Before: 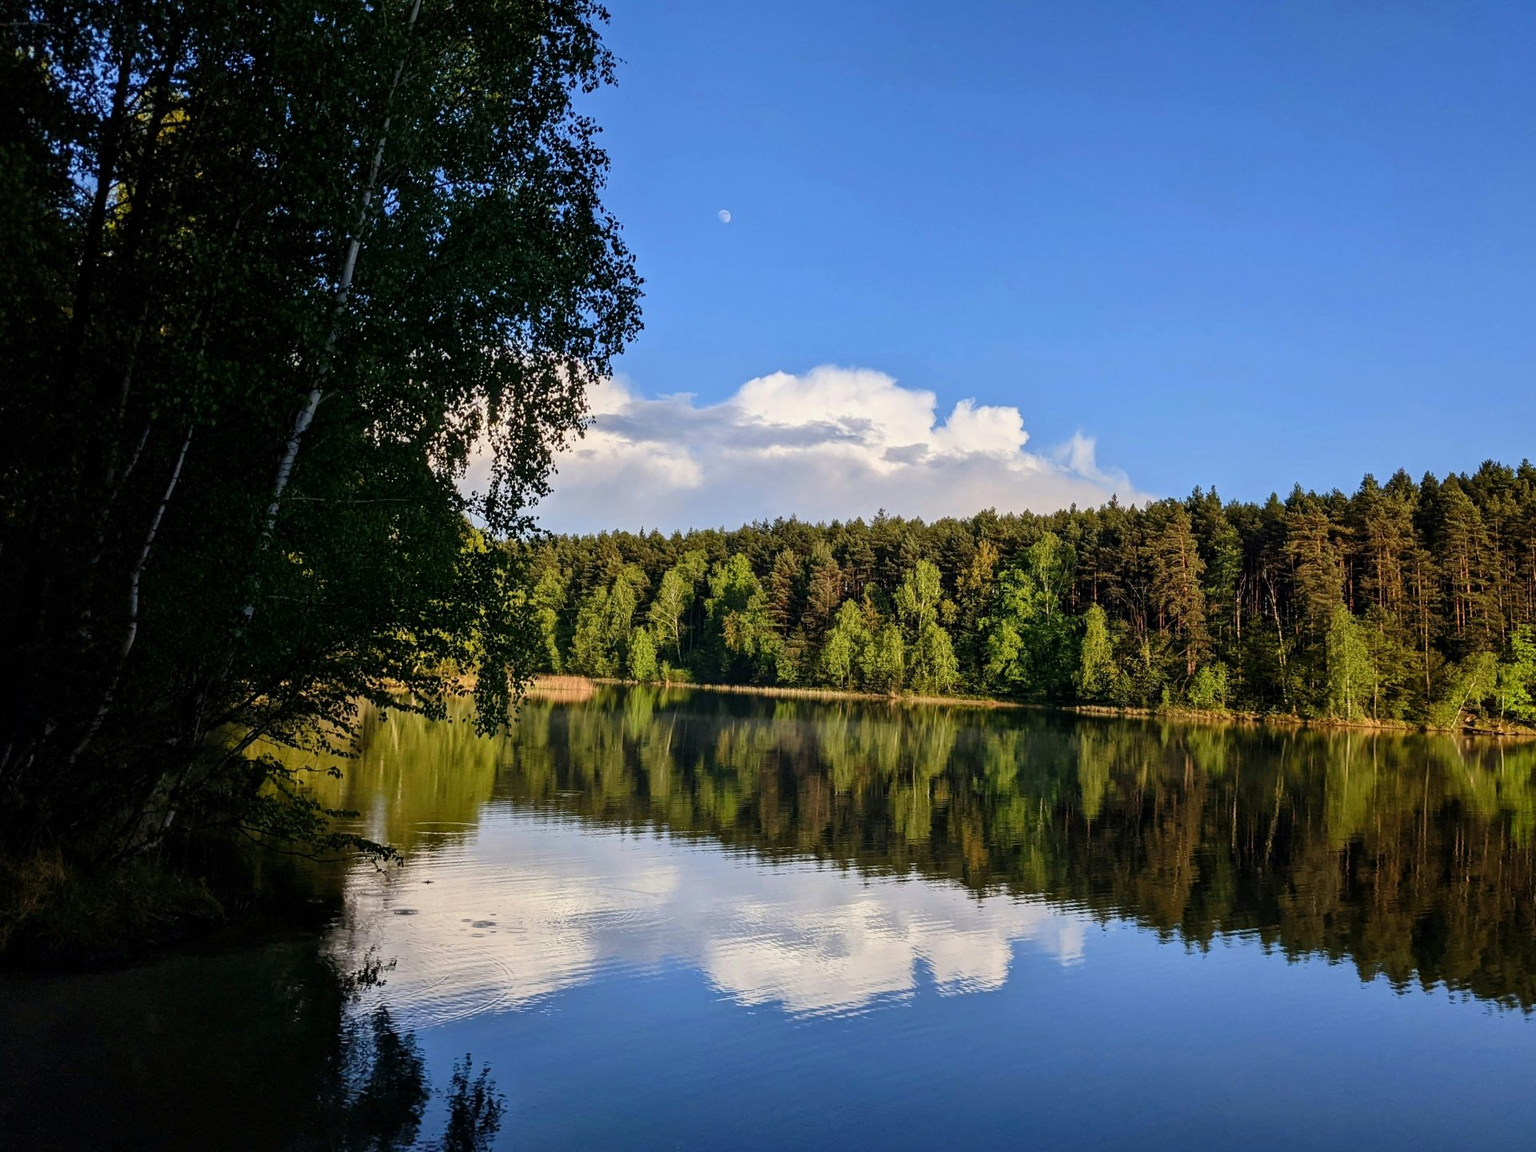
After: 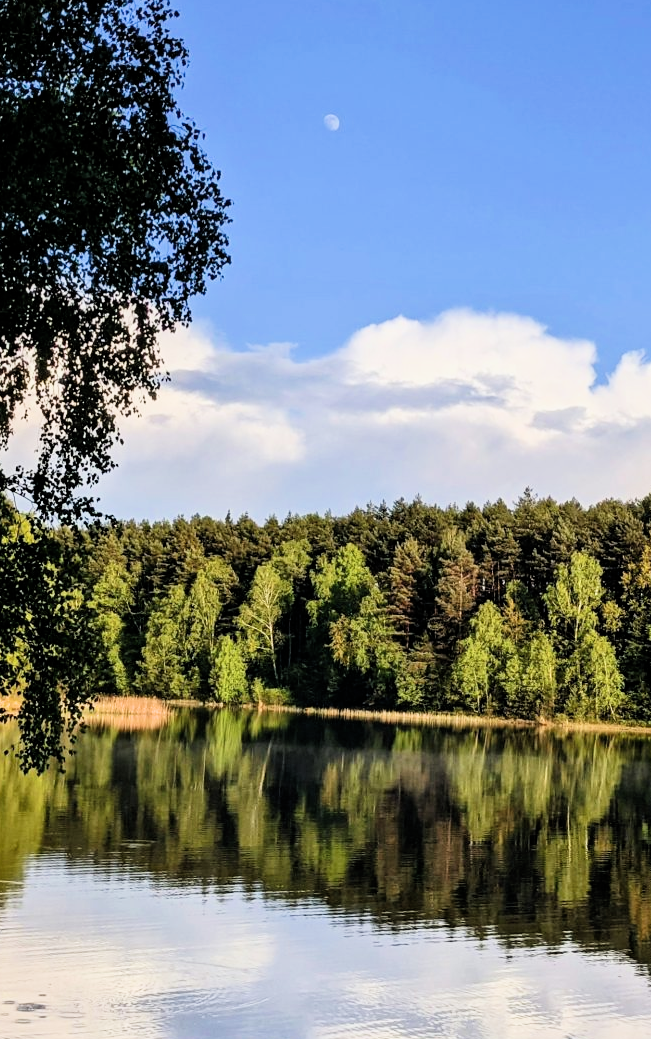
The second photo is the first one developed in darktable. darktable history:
crop and rotate: left 29.919%, top 10.297%, right 36.153%, bottom 17.545%
filmic rgb: middle gray luminance 12.55%, black relative exposure -10.14 EV, white relative exposure 3.47 EV, target black luminance 0%, hardness 5.73, latitude 44.89%, contrast 1.228, highlights saturation mix 5.16%, shadows ↔ highlights balance 27.25%
exposure: black level correction -0.002, exposure 0.533 EV, compensate exposure bias true, compensate highlight preservation false
